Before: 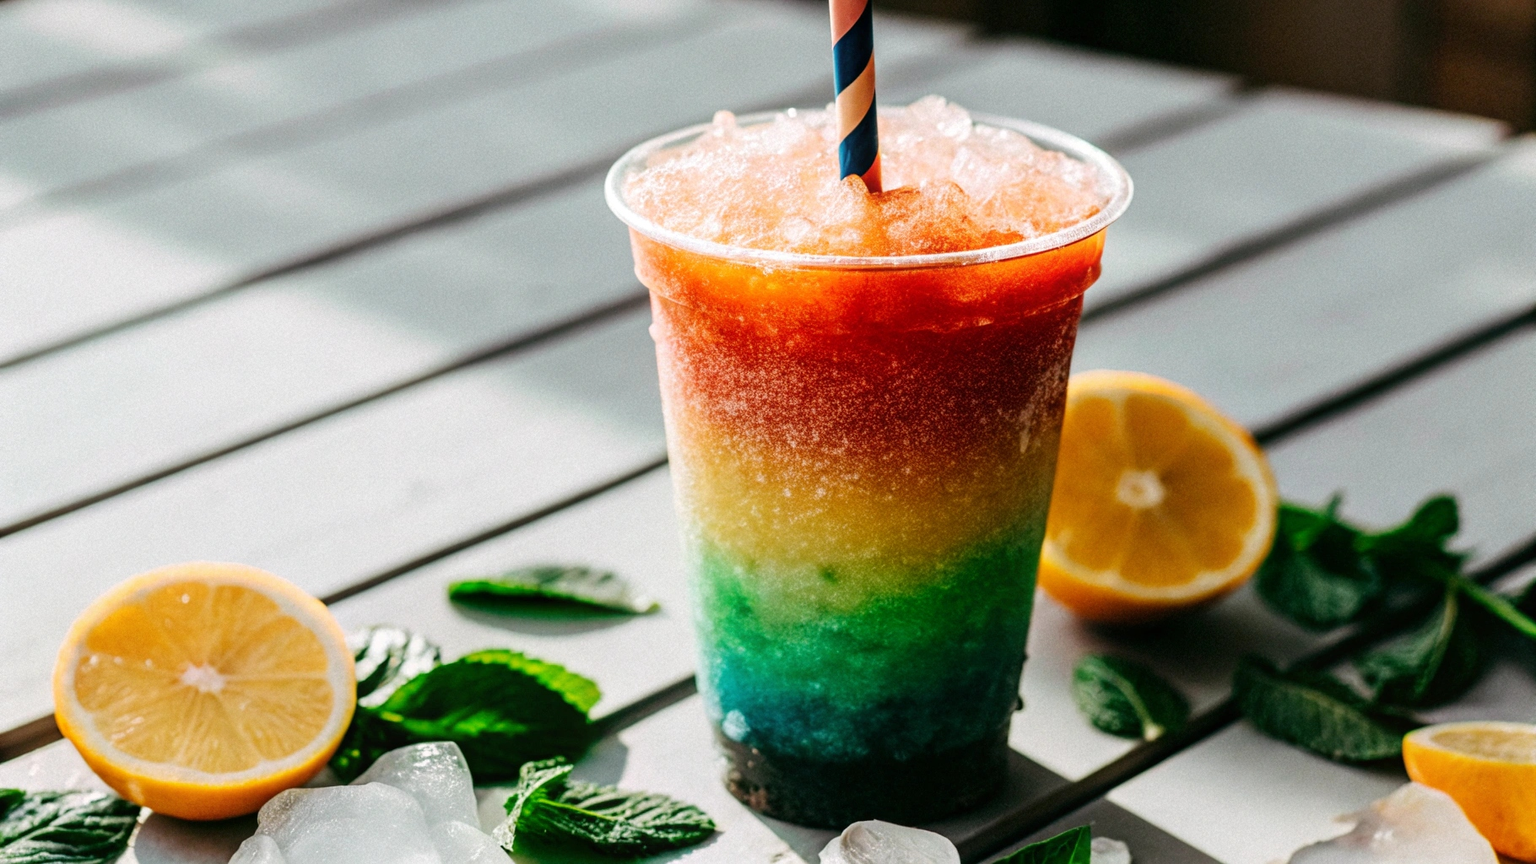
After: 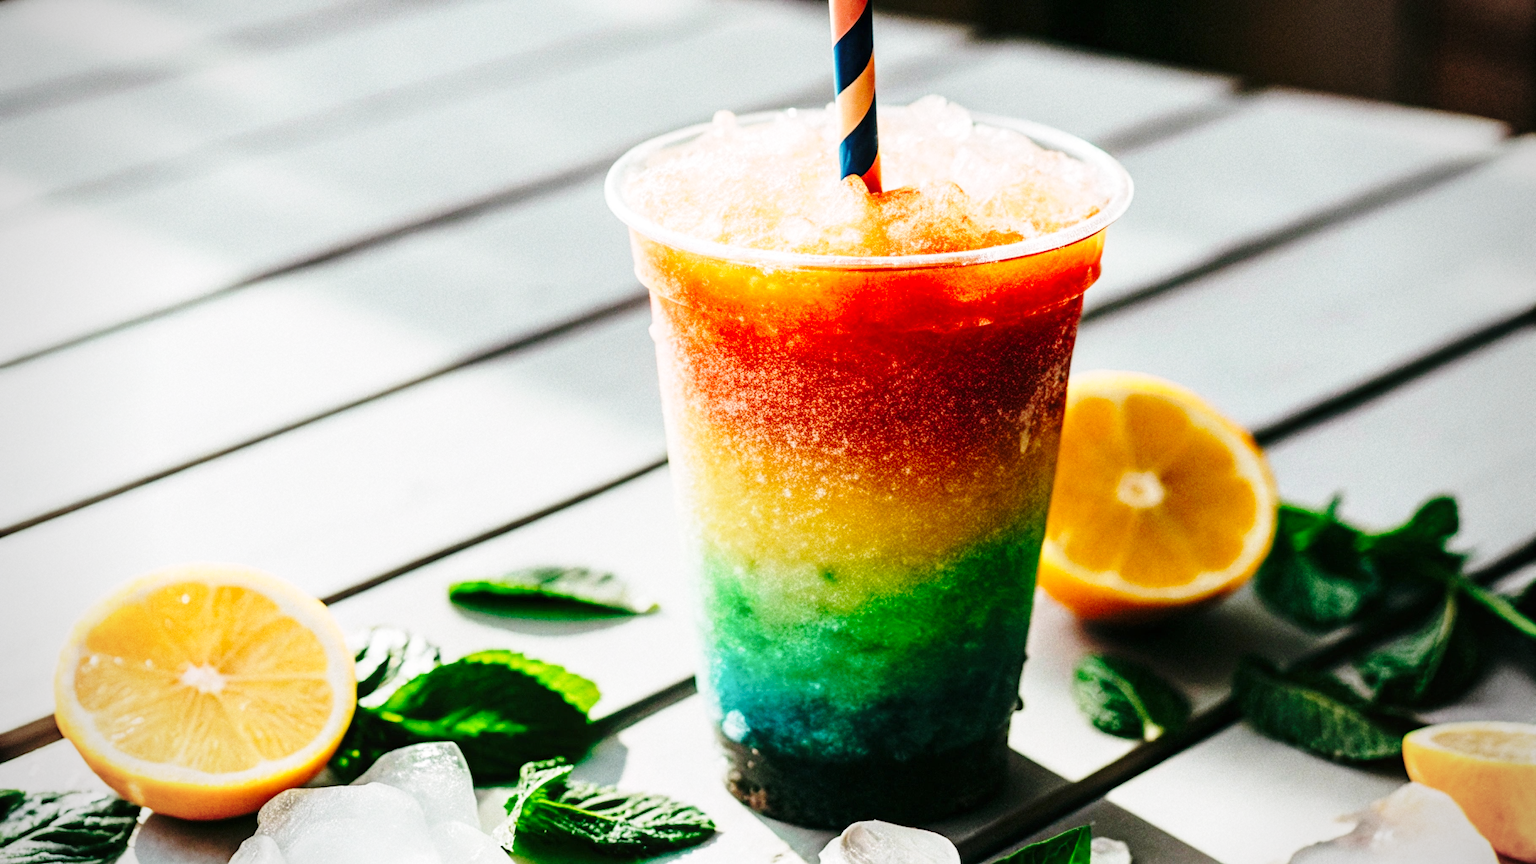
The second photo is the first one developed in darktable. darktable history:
base curve: curves: ch0 [(0, 0) (0.028, 0.03) (0.121, 0.232) (0.46, 0.748) (0.859, 0.968) (1, 1)], preserve colors none
vignetting: width/height ratio 1.094
